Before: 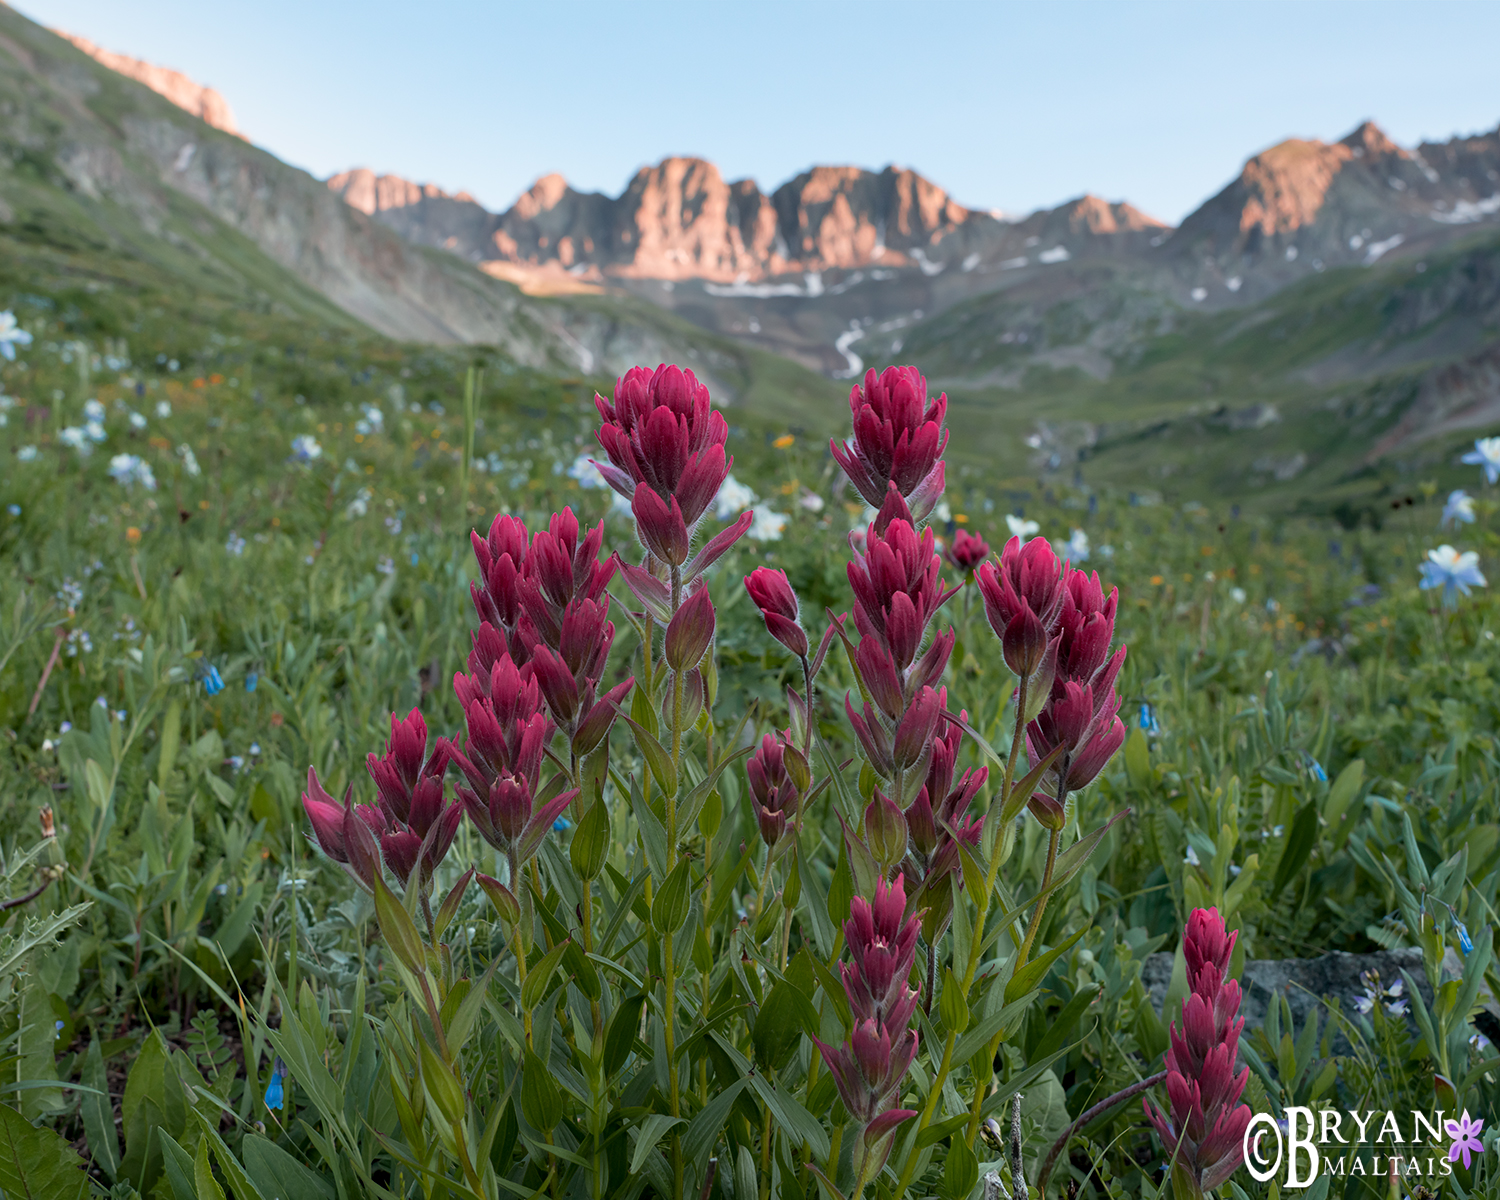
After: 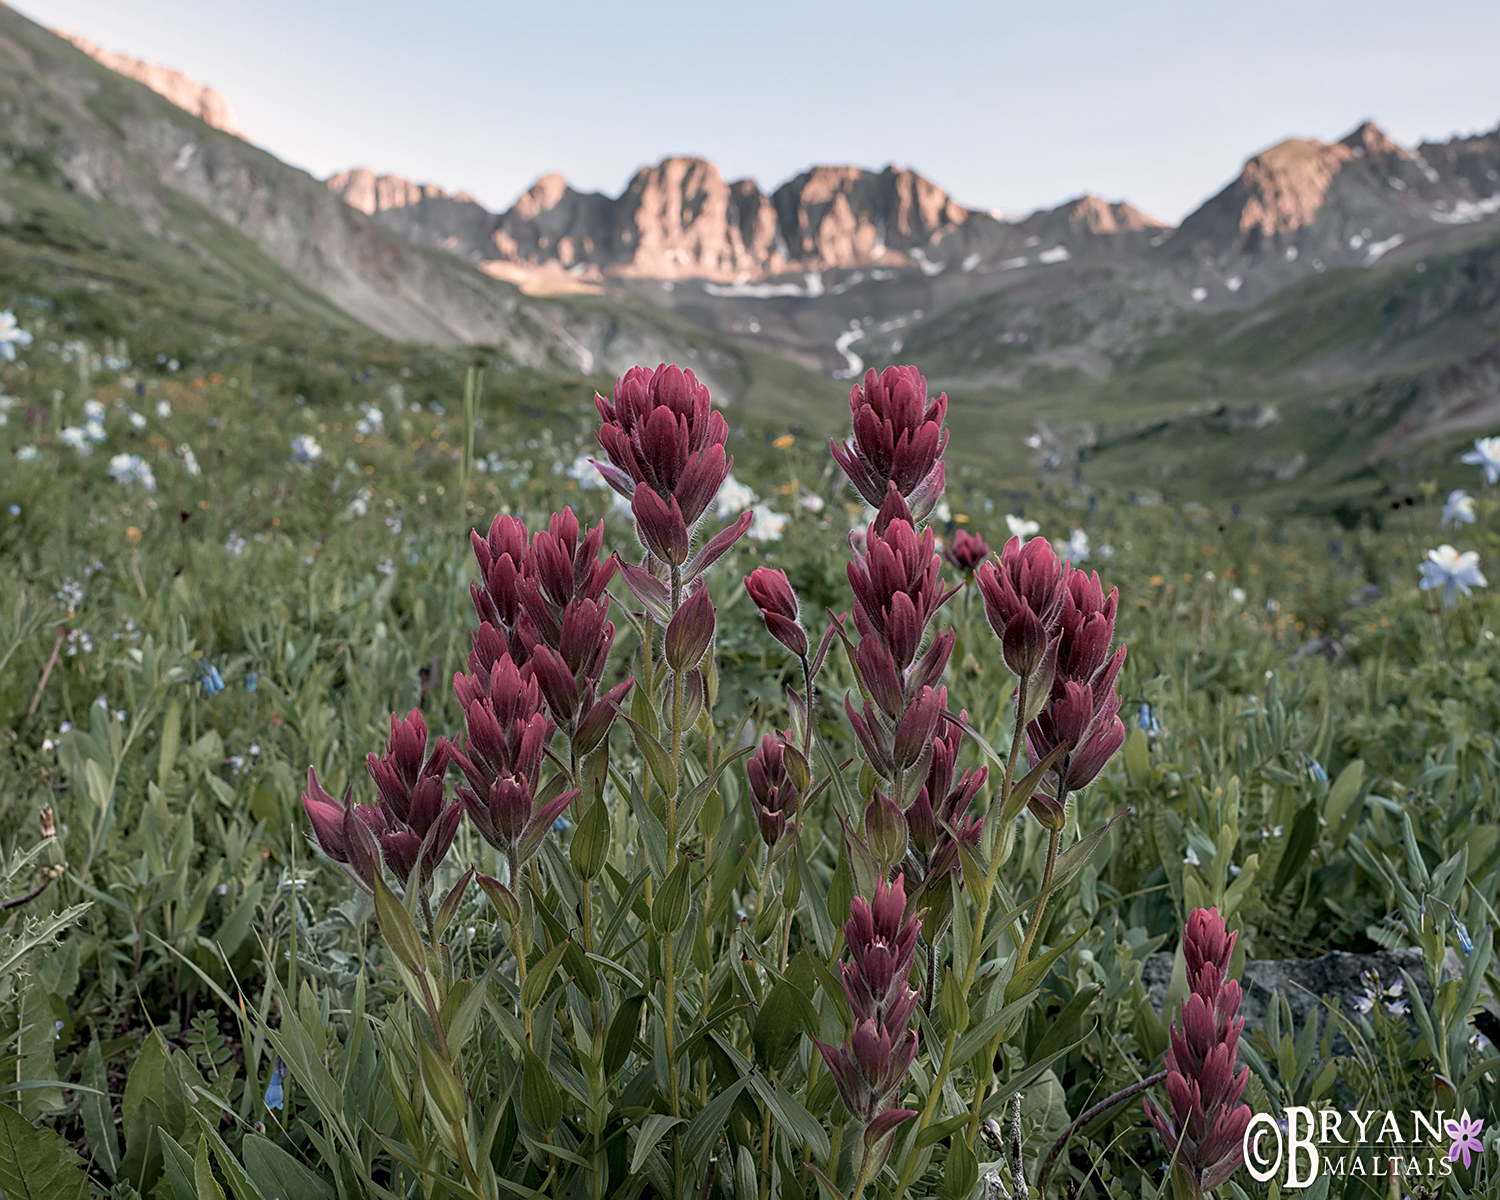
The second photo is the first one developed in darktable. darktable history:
local contrast: on, module defaults
color correction: highlights a* 5.59, highlights b* 5.2, saturation 0.665
sharpen: on, module defaults
